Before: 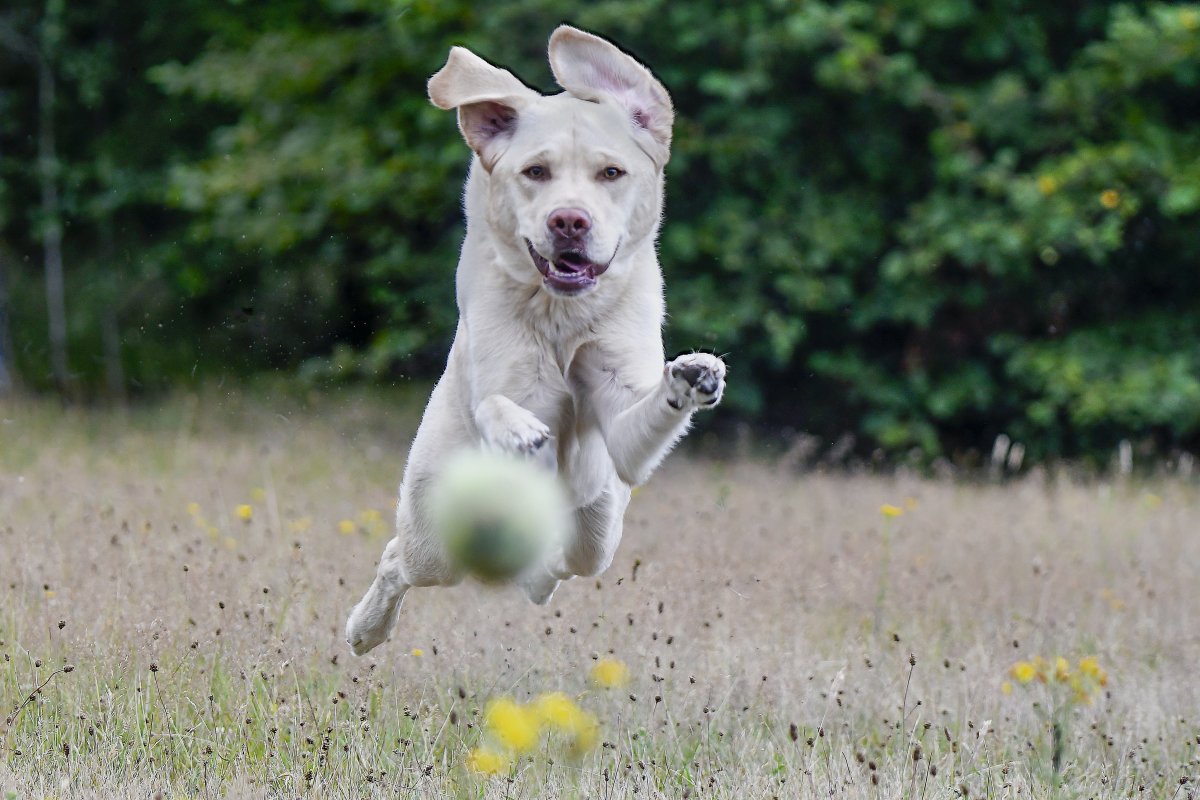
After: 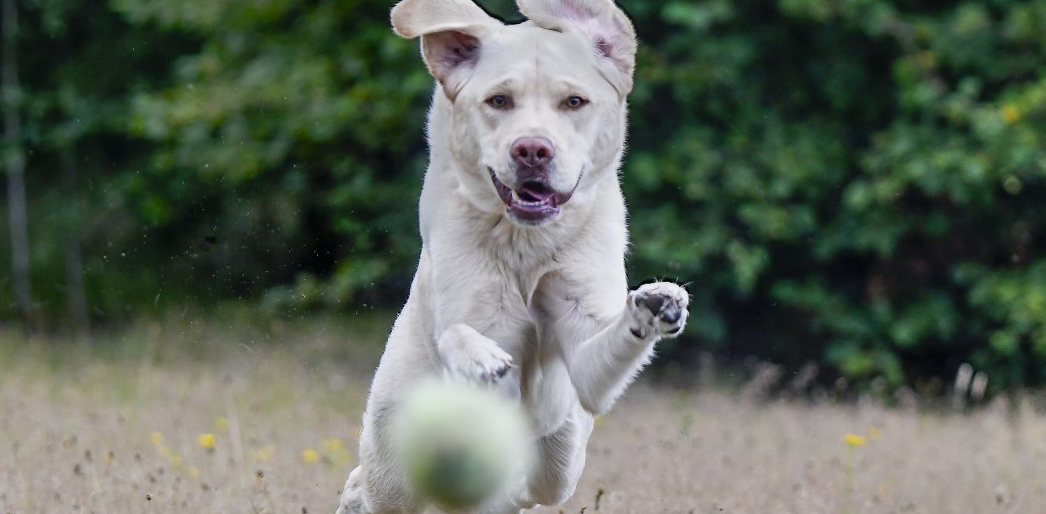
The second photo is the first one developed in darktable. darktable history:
crop: left 3.113%, top 8.984%, right 9.672%, bottom 26.721%
